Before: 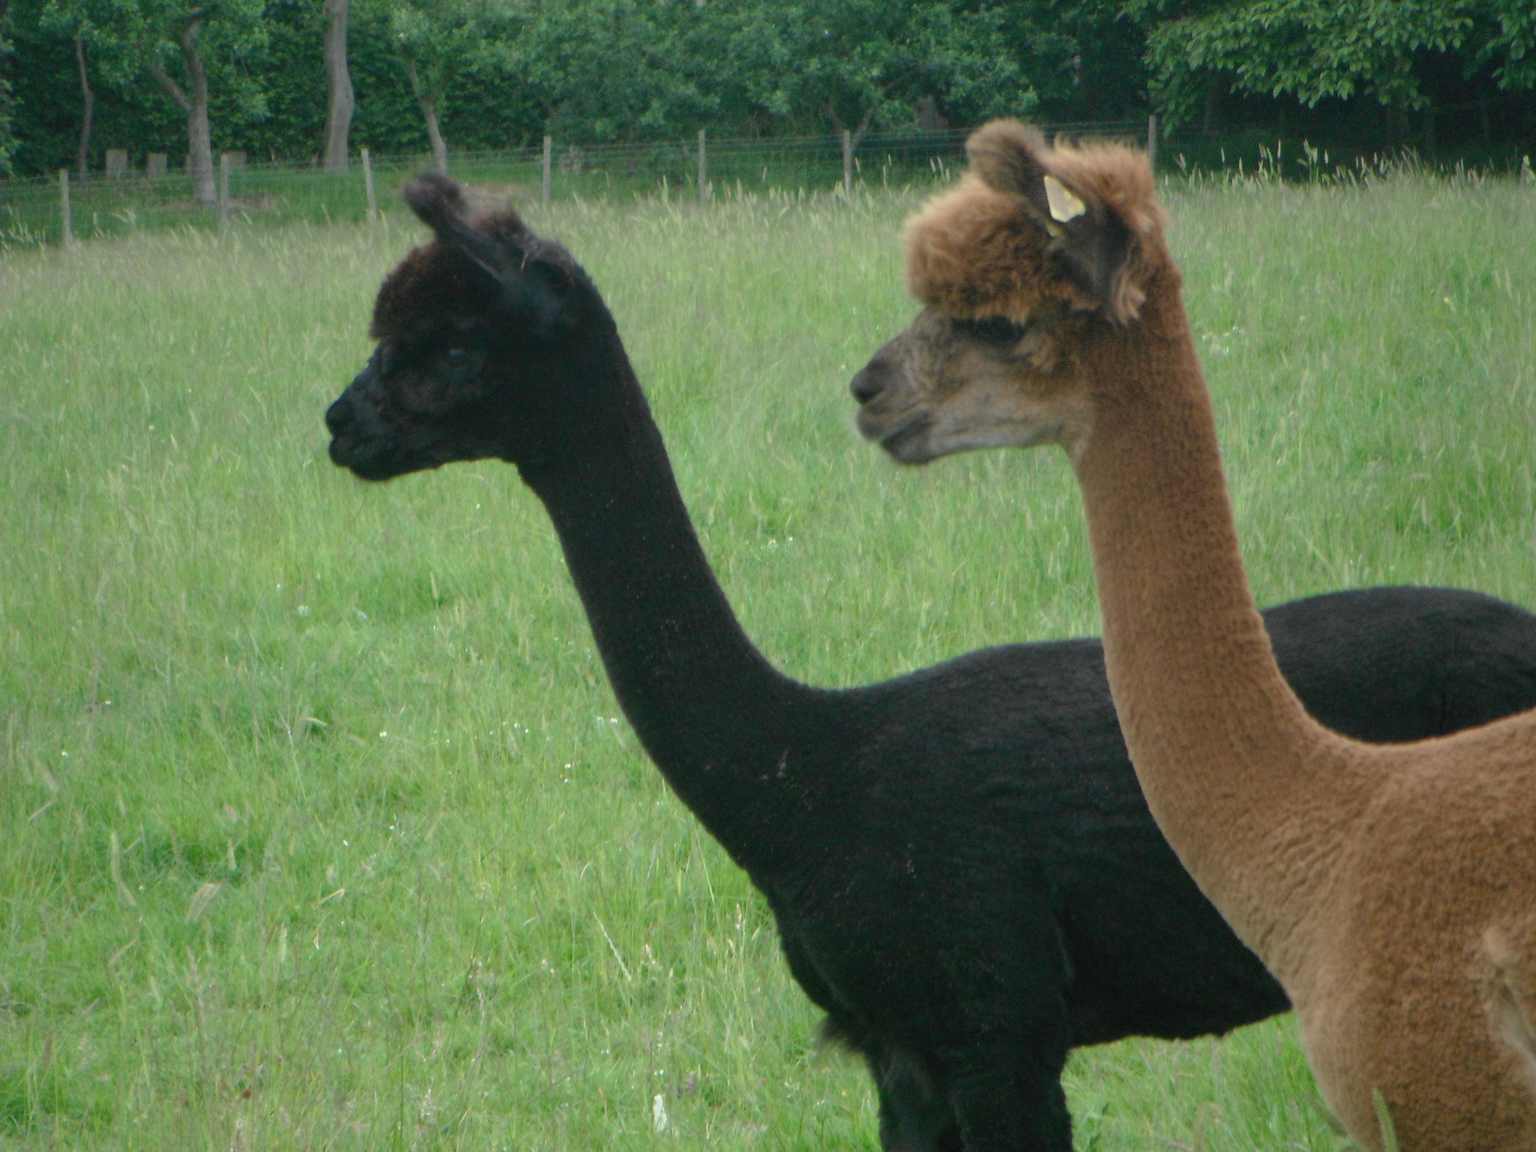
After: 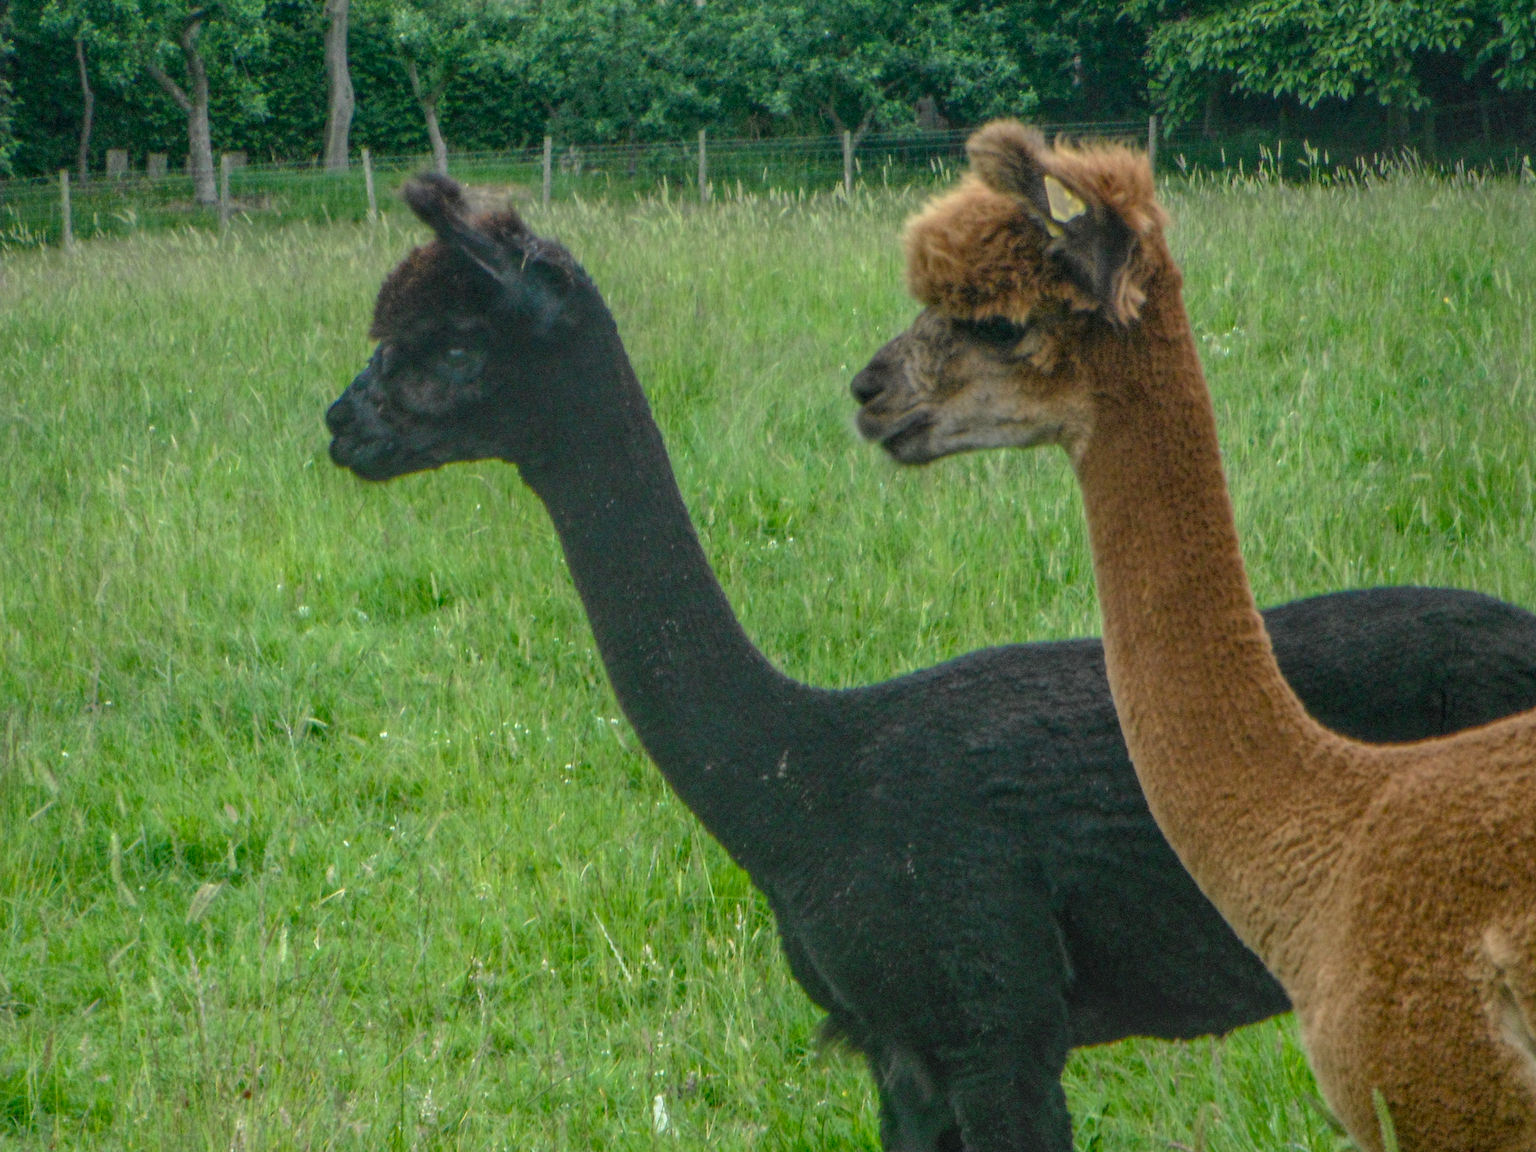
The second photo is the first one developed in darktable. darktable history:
local contrast: highlights 4%, shadows 1%, detail 199%, midtone range 0.246
color balance rgb: perceptual saturation grading › global saturation 25.113%, global vibrance 14.865%
